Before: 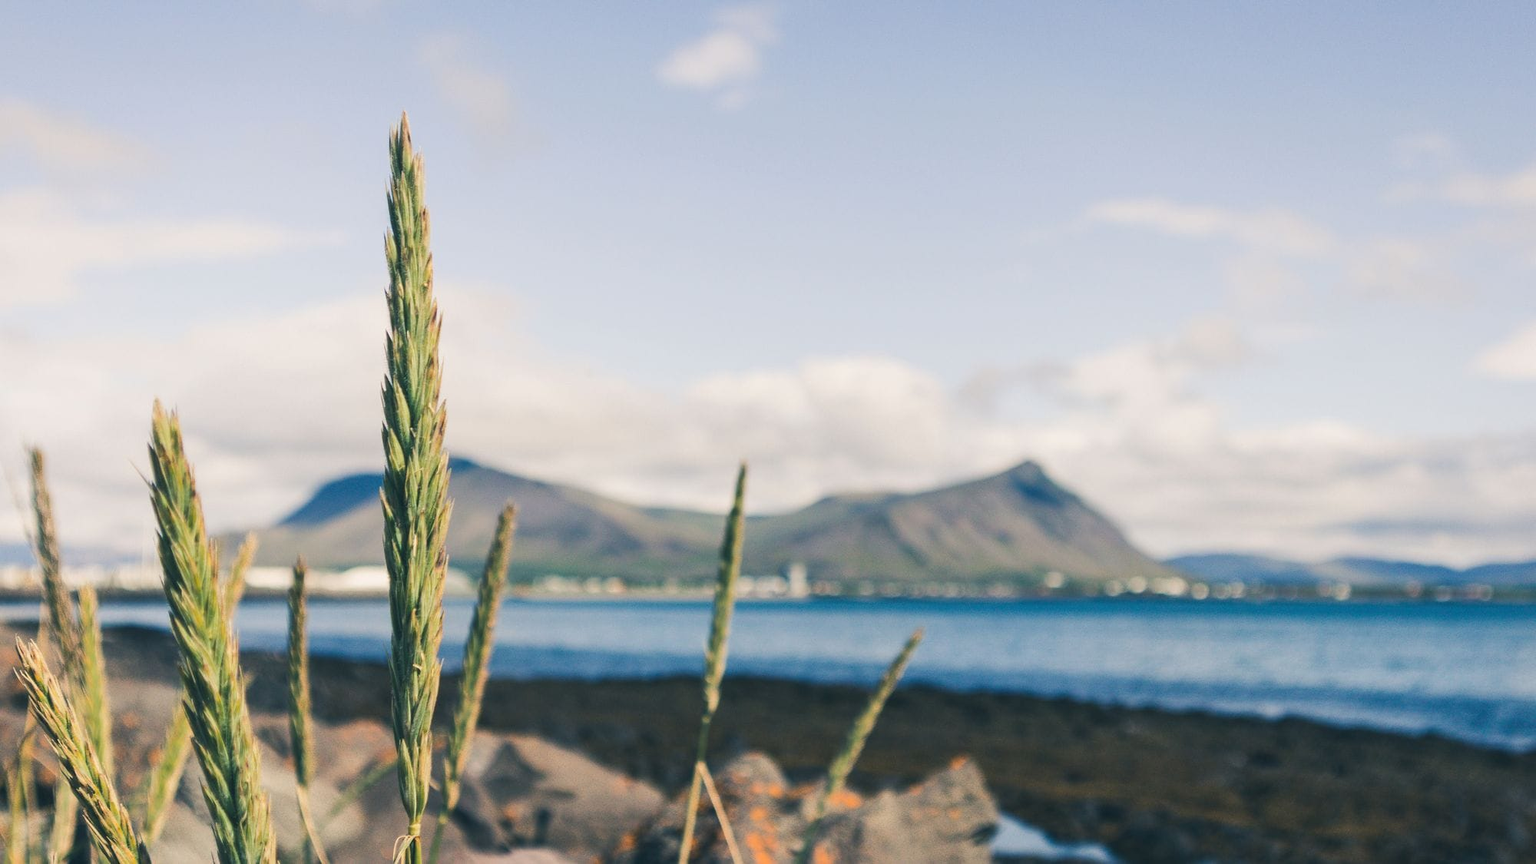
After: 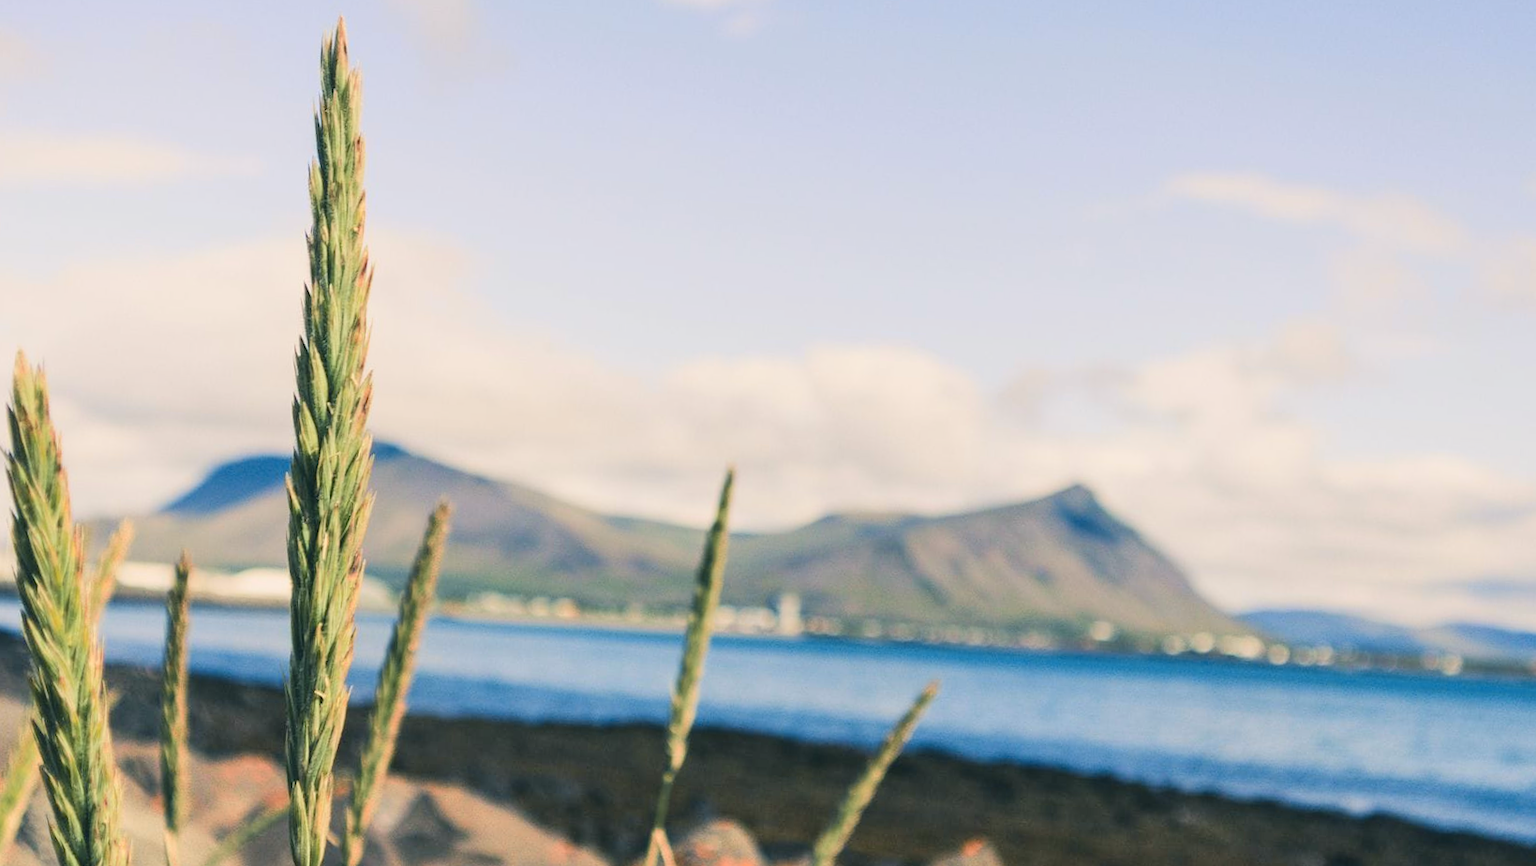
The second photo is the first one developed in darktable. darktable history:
crop and rotate: angle -3.15°, left 5.388%, top 5.171%, right 4.743%, bottom 4.655%
color calibration: illuminant custom, x 0.344, y 0.36, temperature 5026.82 K
tone curve: curves: ch0 [(0, 0.021) (0.049, 0.044) (0.152, 0.14) (0.328, 0.377) (0.473, 0.543) (0.641, 0.705) (0.868, 0.887) (1, 0.969)]; ch1 [(0, 0) (0.302, 0.331) (0.427, 0.433) (0.472, 0.47) (0.502, 0.503) (0.522, 0.526) (0.564, 0.591) (0.602, 0.632) (0.677, 0.701) (0.859, 0.885) (1, 1)]; ch2 [(0, 0) (0.33, 0.301) (0.447, 0.44) (0.487, 0.496) (0.502, 0.516) (0.535, 0.554) (0.565, 0.598) (0.618, 0.629) (1, 1)], color space Lab, independent channels, preserve colors none
